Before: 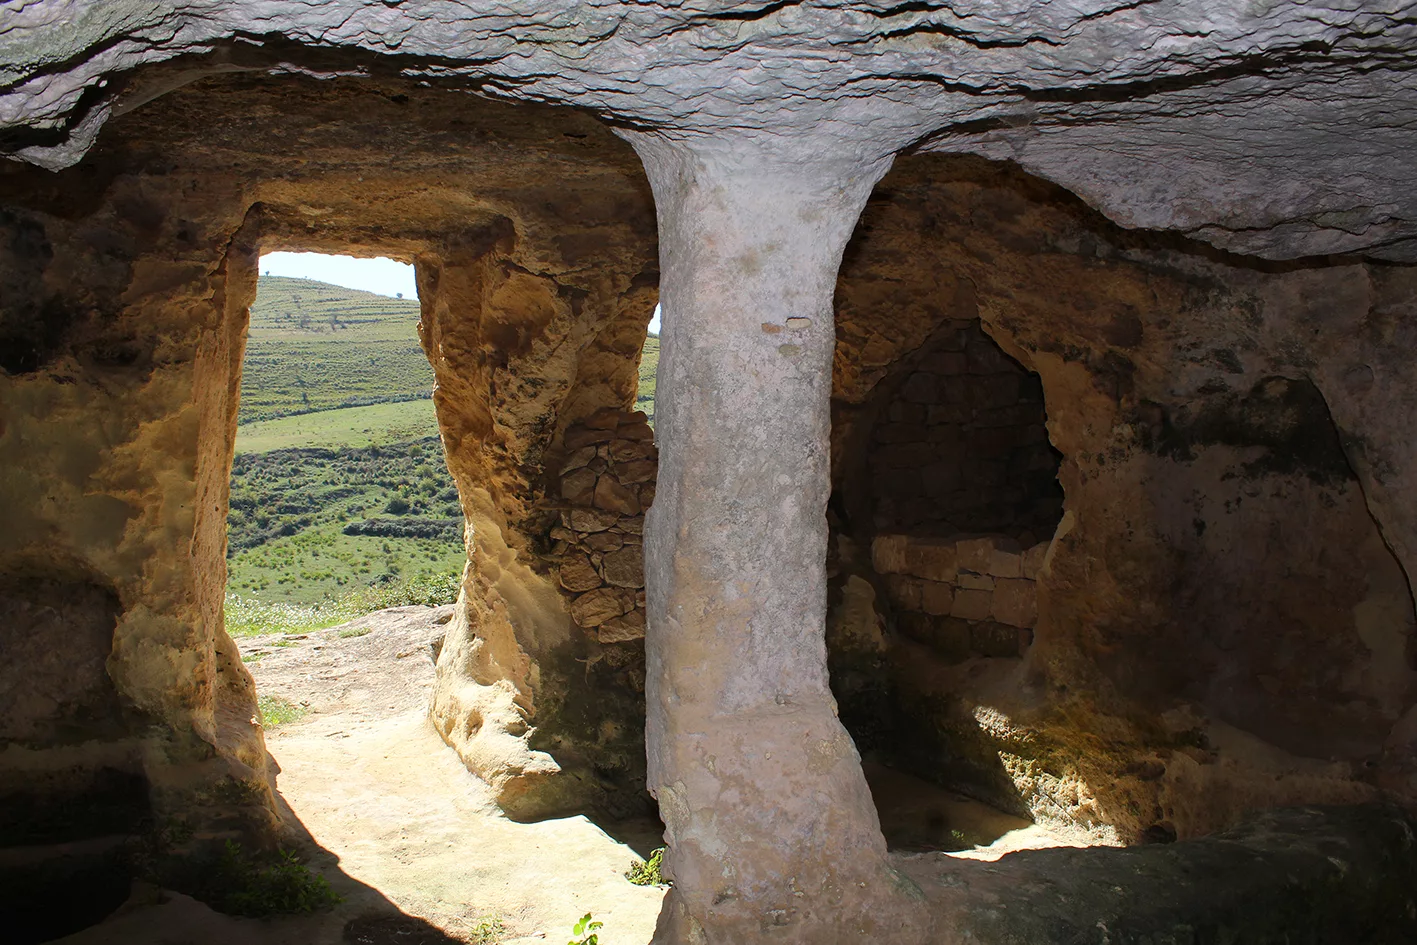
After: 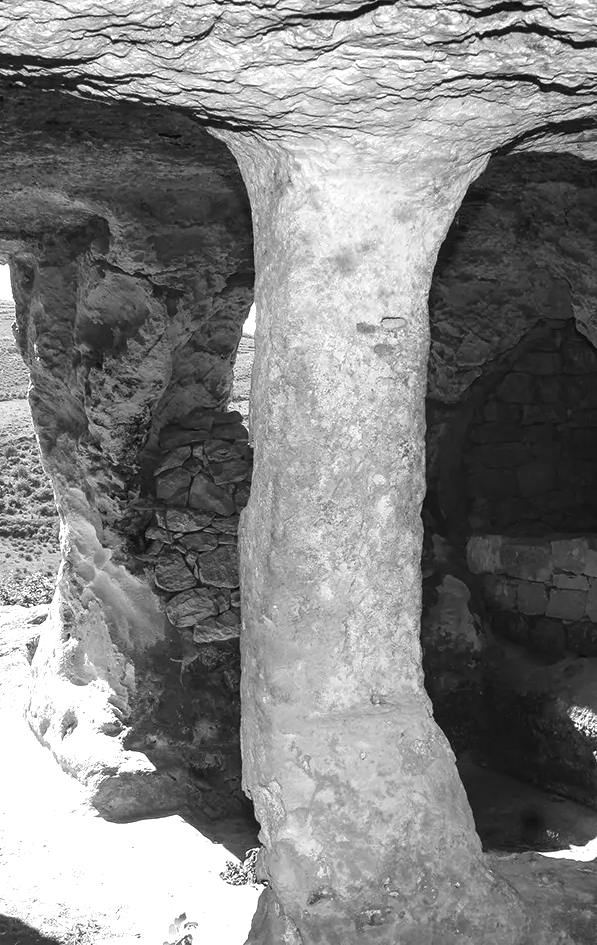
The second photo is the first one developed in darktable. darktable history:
color calibration: output gray [0.253, 0.26, 0.487, 0], gray › normalize channels true, illuminant same as pipeline (D50), adaptation XYZ, x 0.346, y 0.359, gamut compression 0
color balance rgb: linear chroma grading › global chroma 15%, perceptual saturation grading › global saturation 30%
exposure: black level correction -0.003, exposure 0.04 EV, compensate highlight preservation false
local contrast: on, module defaults
white balance: red 0.976, blue 1.04
levels: levels [0, 0.374, 0.749]
crop: left 28.583%, right 29.231%
